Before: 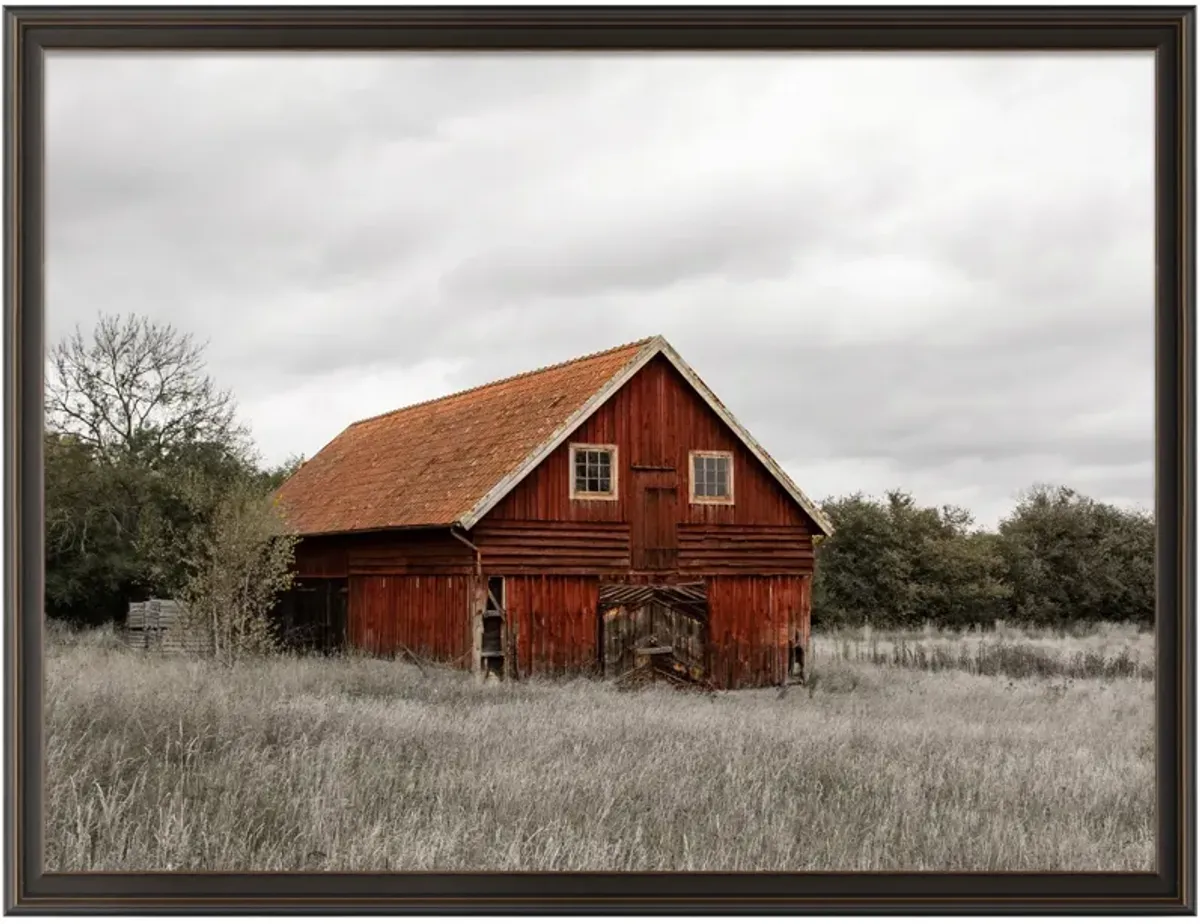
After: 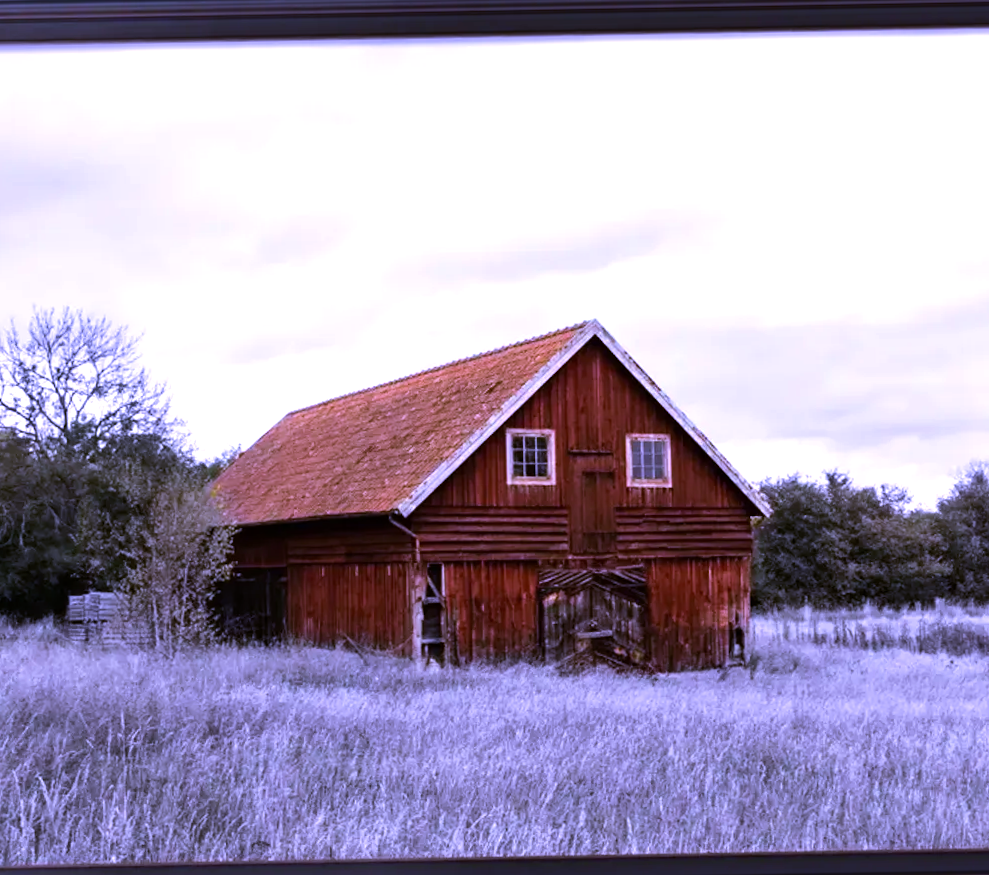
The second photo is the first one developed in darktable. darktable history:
tone equalizer: -8 EV -0.417 EV, -7 EV -0.389 EV, -6 EV -0.333 EV, -5 EV -0.222 EV, -3 EV 0.222 EV, -2 EV 0.333 EV, -1 EV 0.389 EV, +0 EV 0.417 EV, edges refinement/feathering 500, mask exposure compensation -1.57 EV, preserve details no
crop and rotate: angle 1°, left 4.281%, top 0.642%, right 11.383%, bottom 2.486%
velvia: on, module defaults
white balance: red 0.98, blue 1.61
